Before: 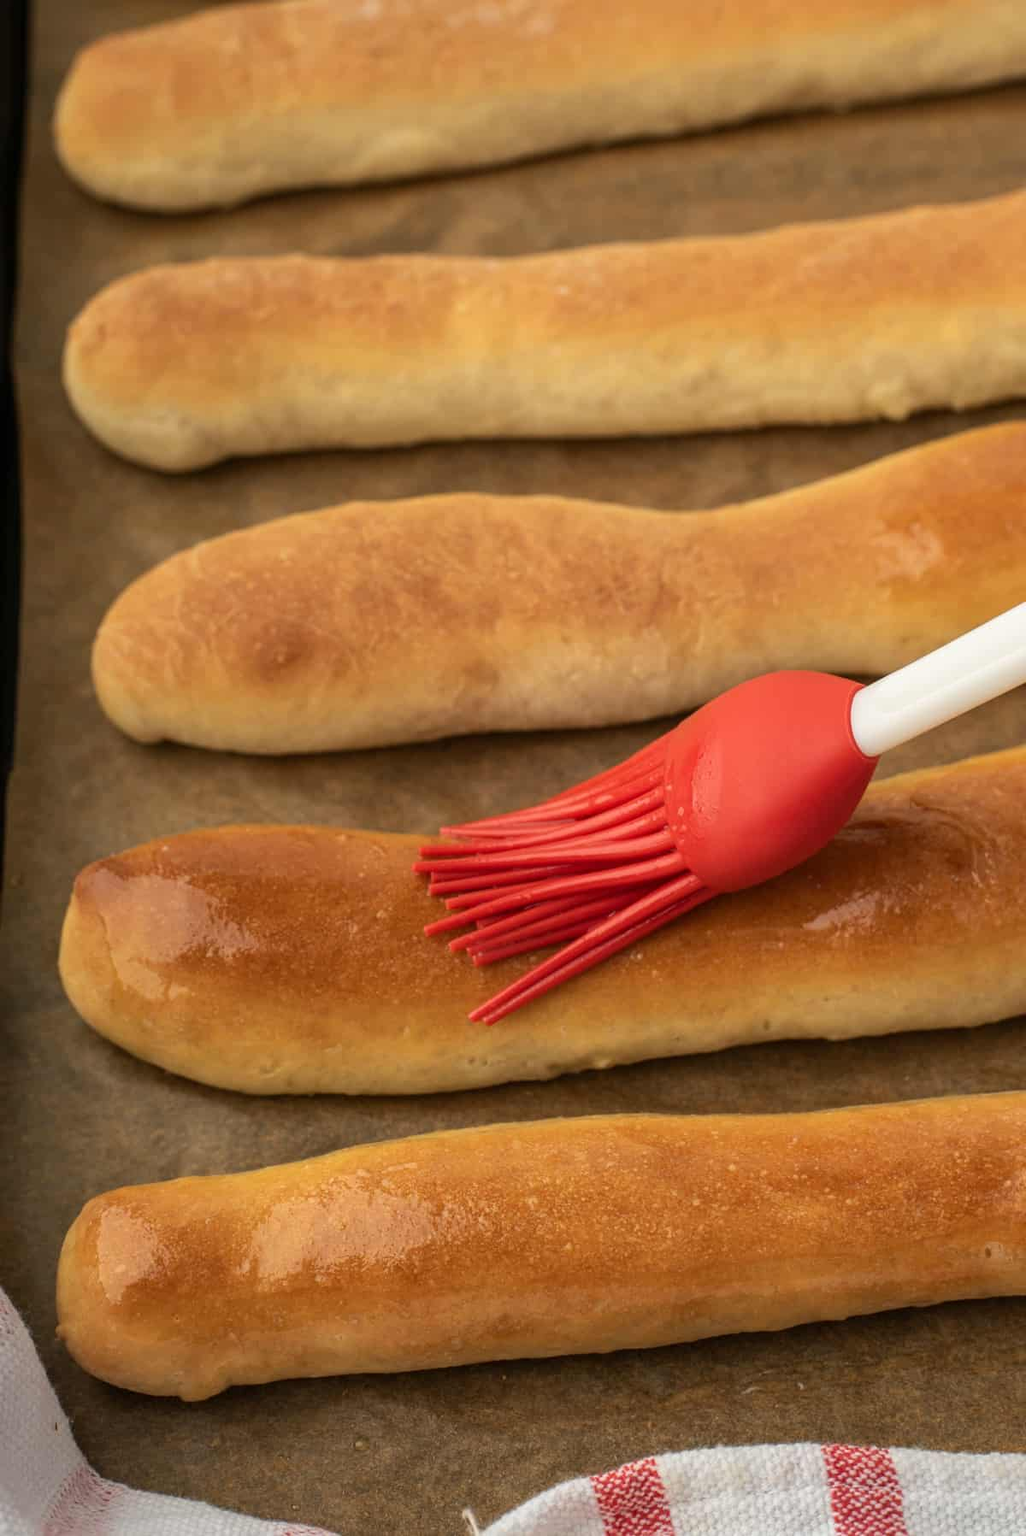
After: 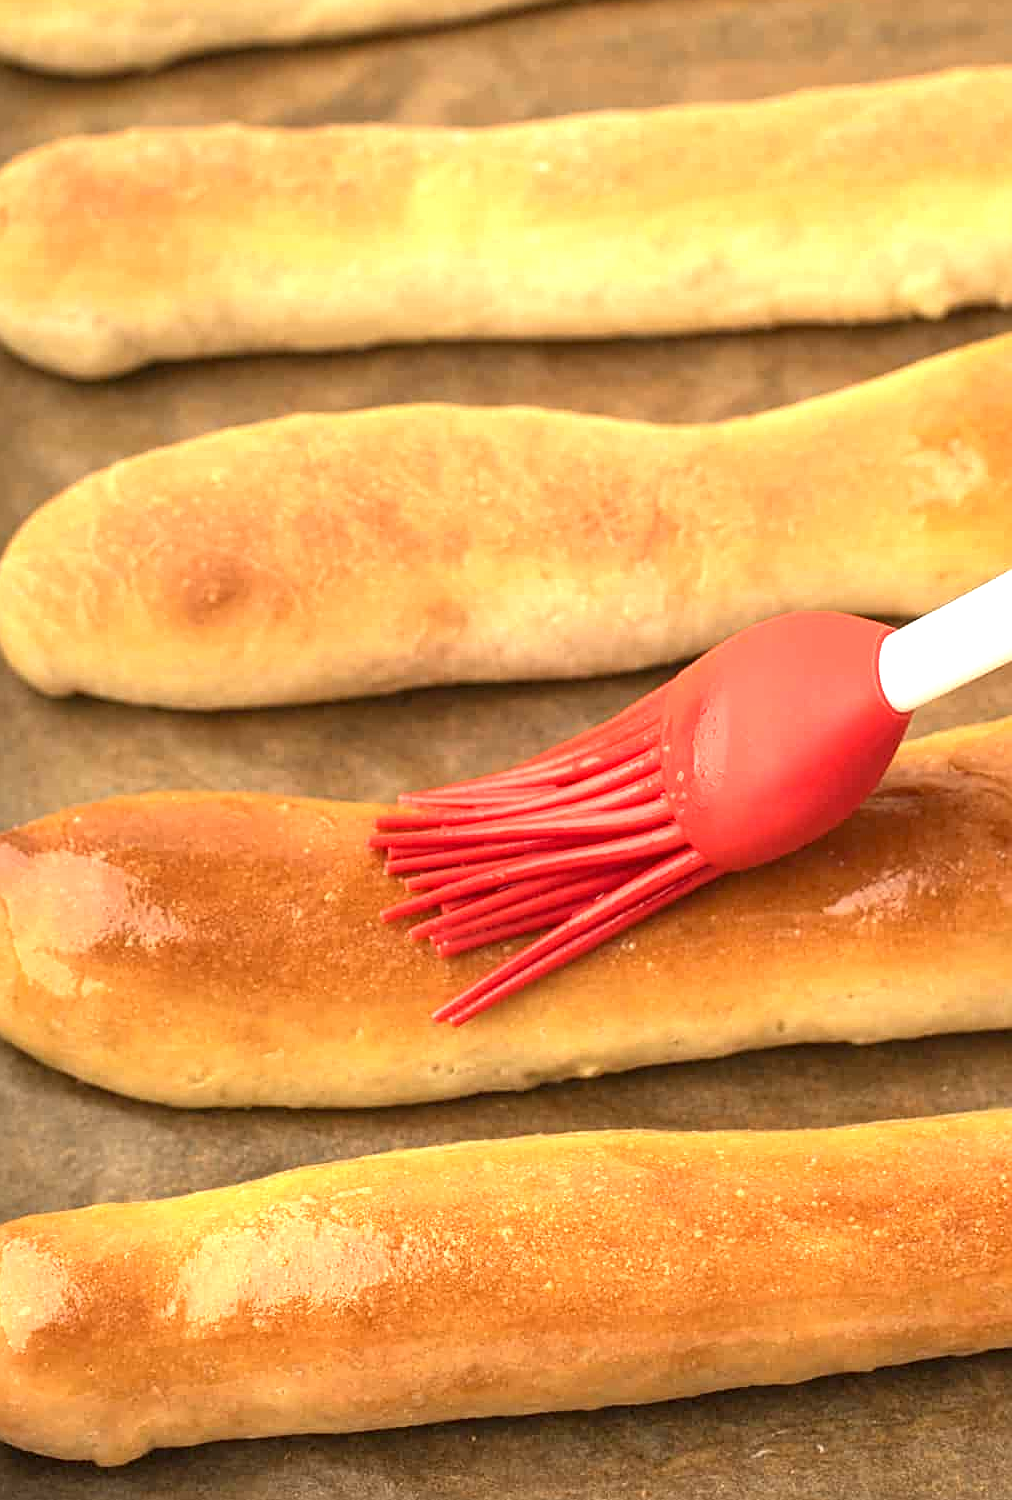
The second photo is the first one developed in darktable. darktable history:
crop and rotate: left 9.708%, top 9.642%, right 5.932%, bottom 6.864%
sharpen: amount 0.5
exposure: black level correction 0, exposure 1.2 EV, compensate exposure bias true, compensate highlight preservation false
